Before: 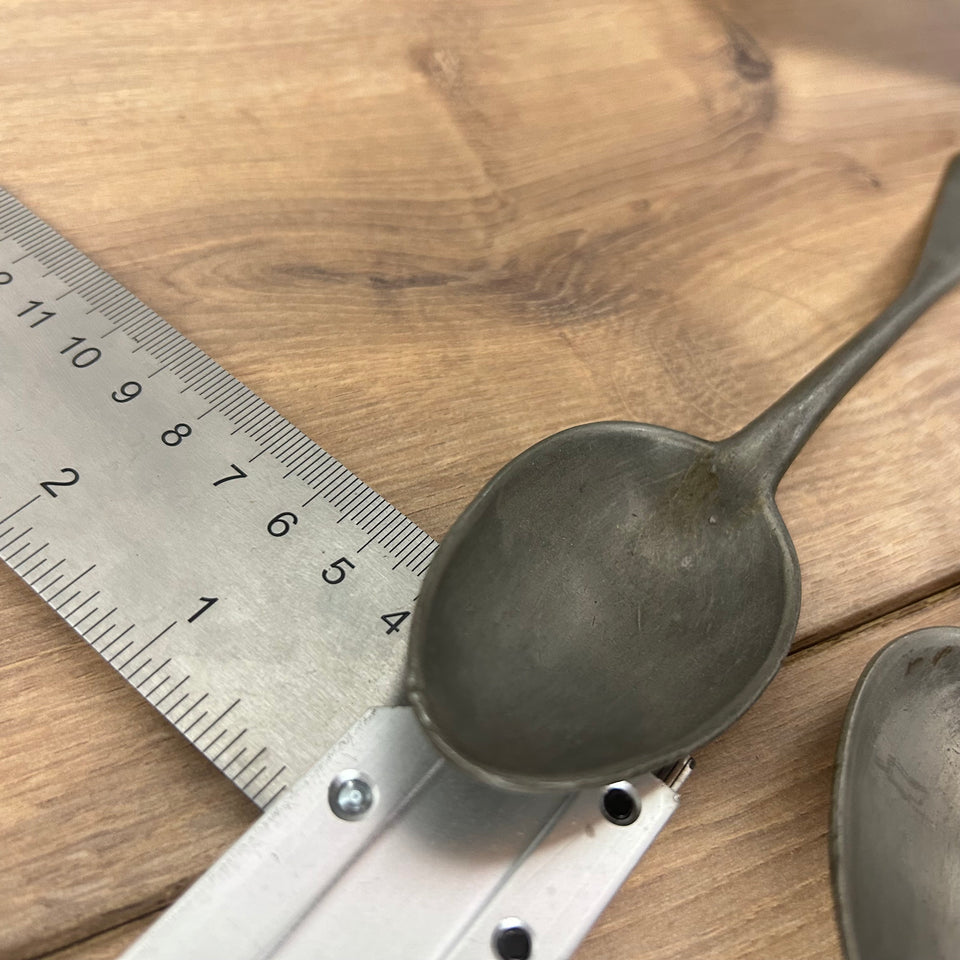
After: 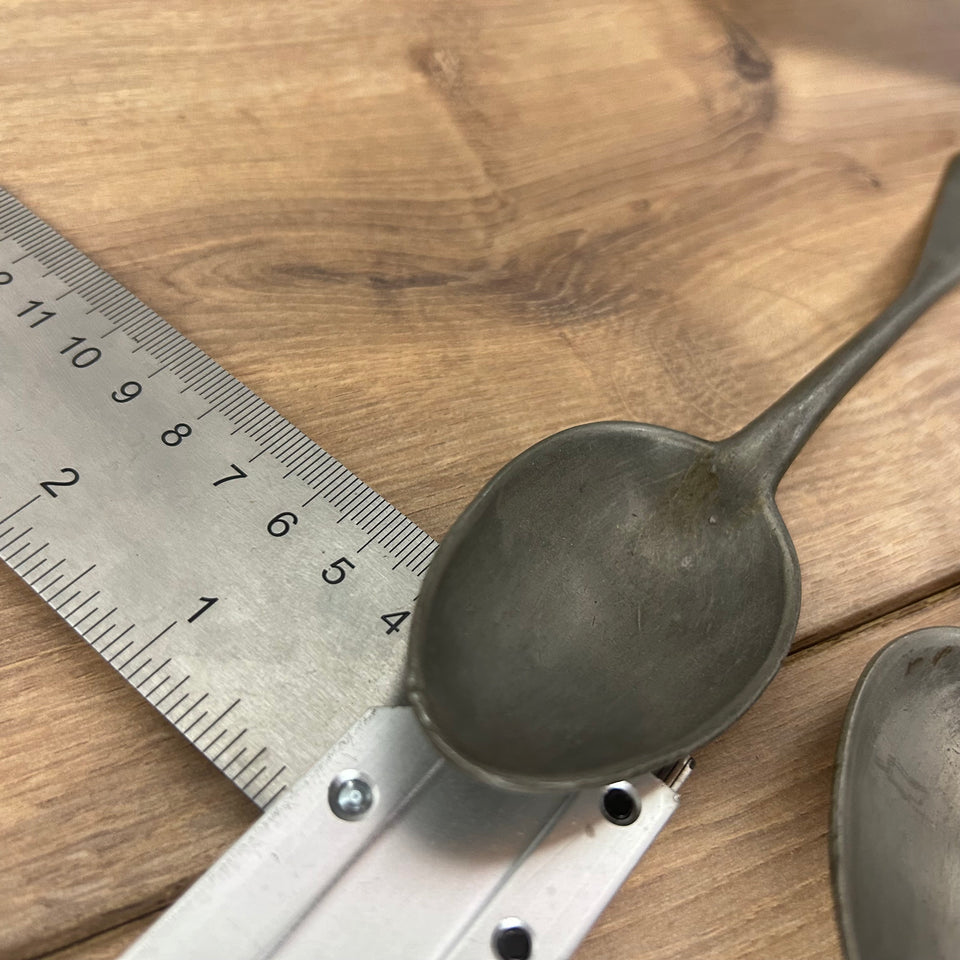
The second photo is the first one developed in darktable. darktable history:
shadows and highlights: radius 264.16, soften with gaussian
